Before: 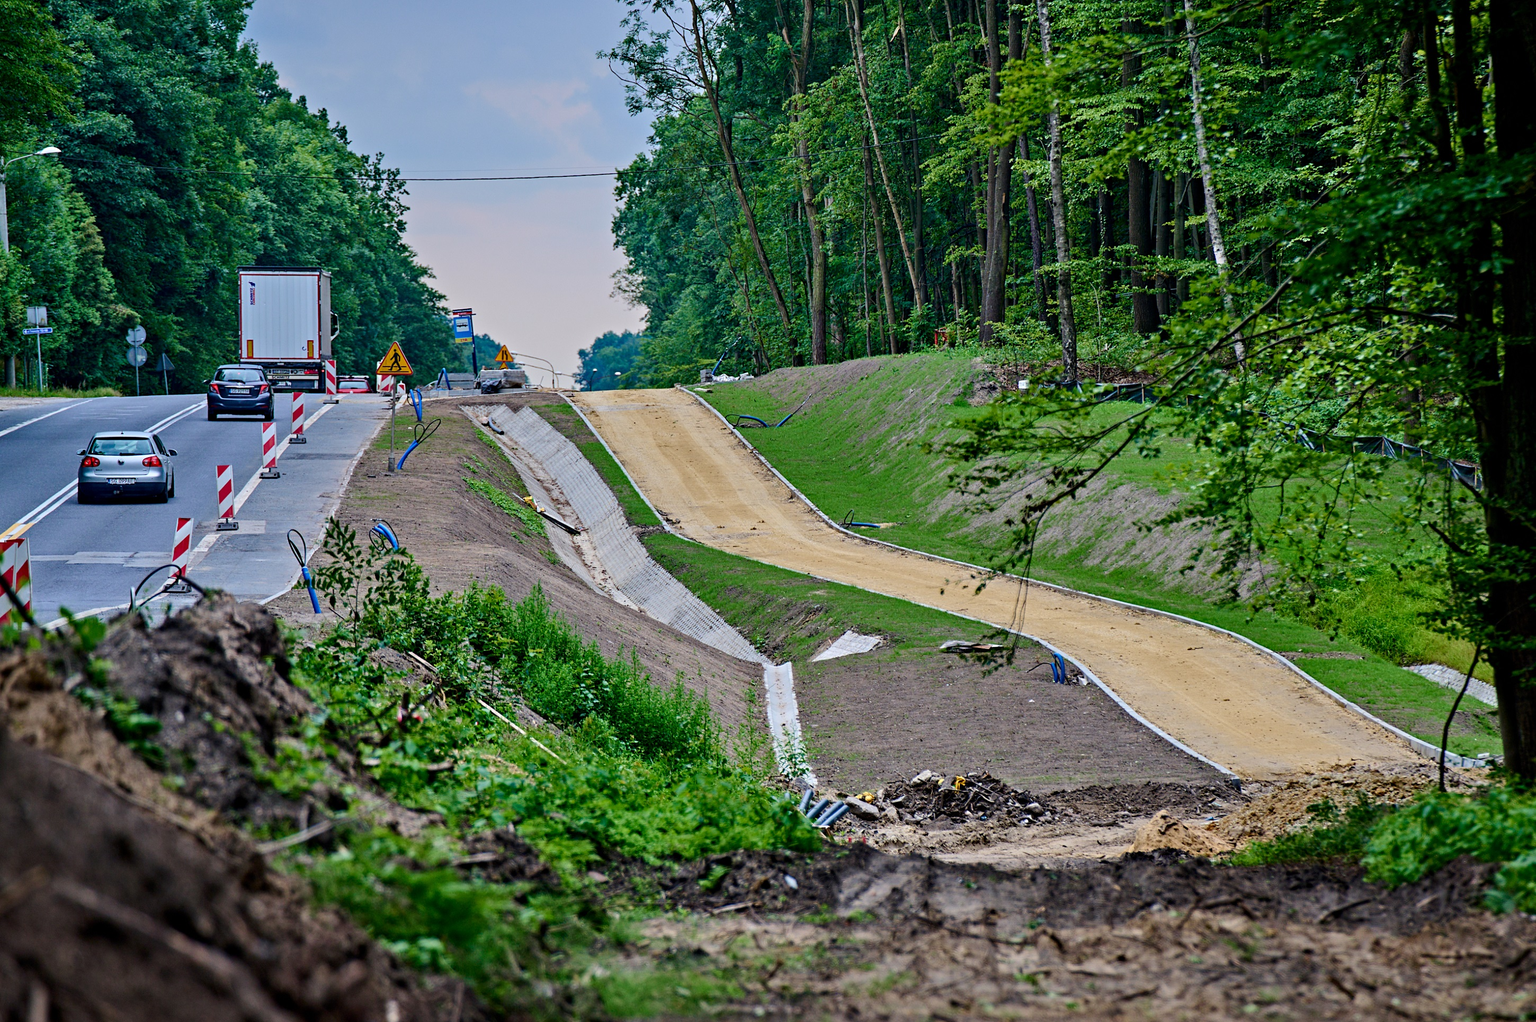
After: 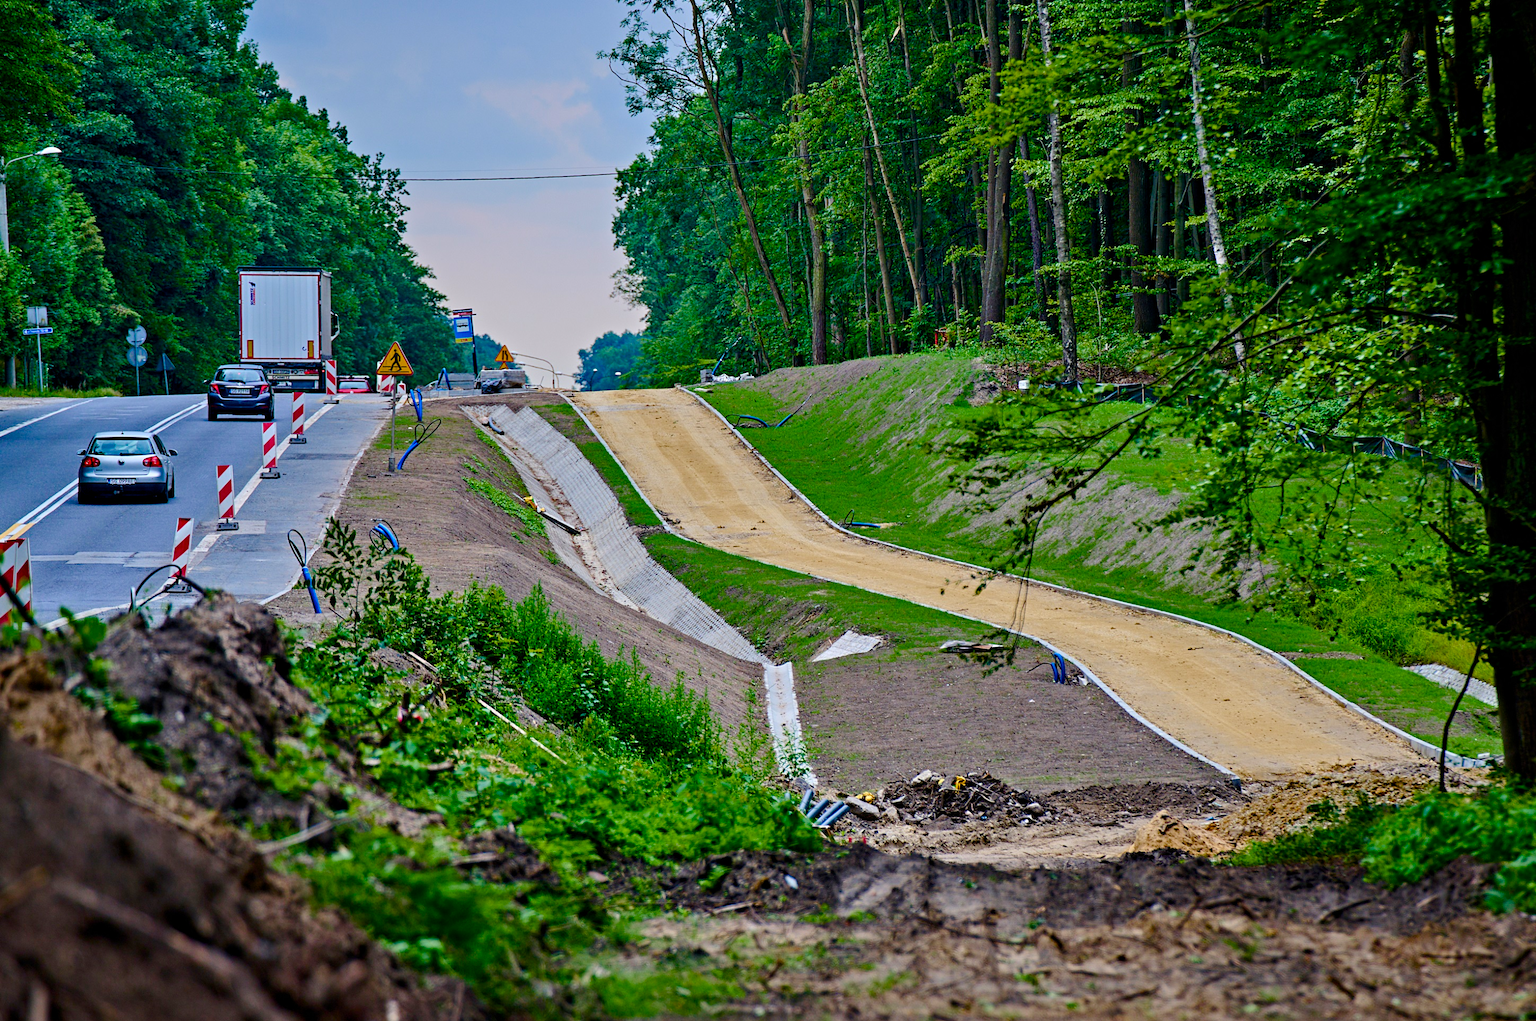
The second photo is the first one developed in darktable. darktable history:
color balance rgb: perceptual saturation grading › global saturation 34.88%, perceptual saturation grading › highlights -25.222%, perceptual saturation grading › shadows 49.883%
